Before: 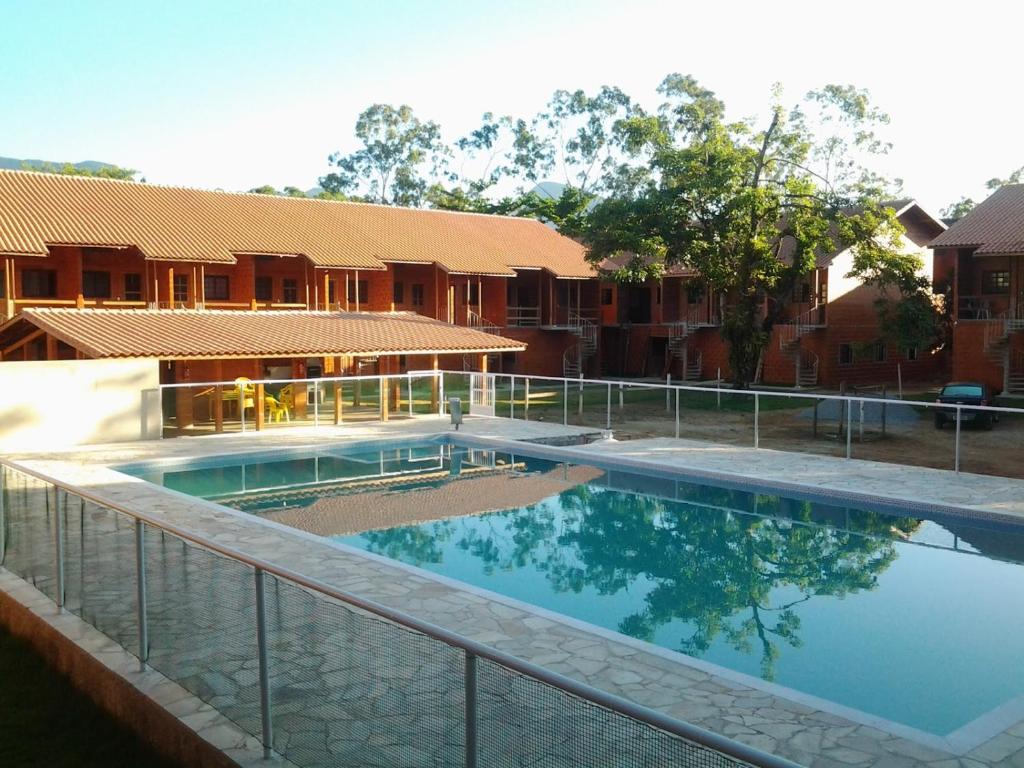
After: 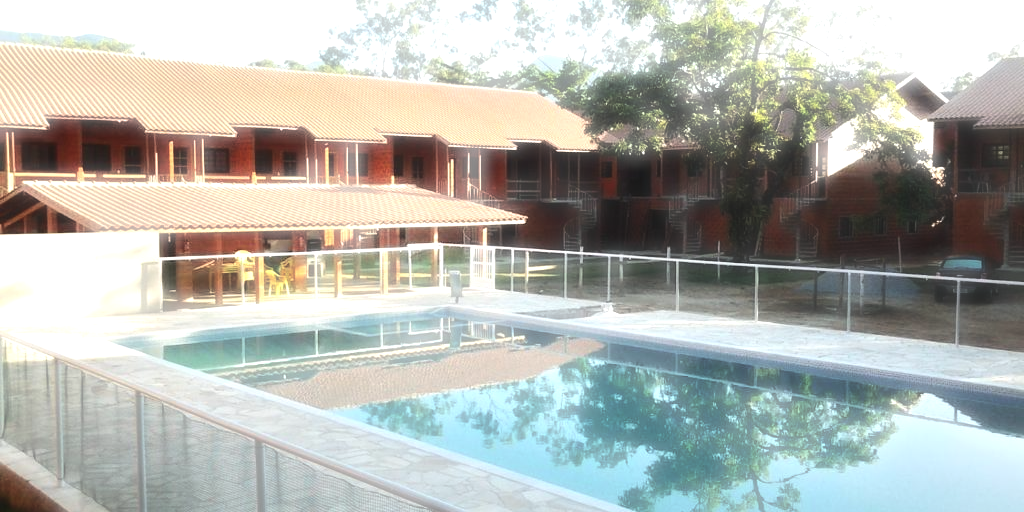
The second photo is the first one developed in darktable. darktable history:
crop: top 16.584%, bottom 16.679%
haze removal: strength -0.891, distance 0.23, compatibility mode true, adaptive false
tone equalizer: -8 EV 0.001 EV, -7 EV -0.003 EV, -6 EV 0.003 EV, -5 EV -0.036 EV, -4 EV -0.122 EV, -3 EV -0.166 EV, -2 EV 0.216 EV, -1 EV 0.704 EV, +0 EV 0.471 EV
